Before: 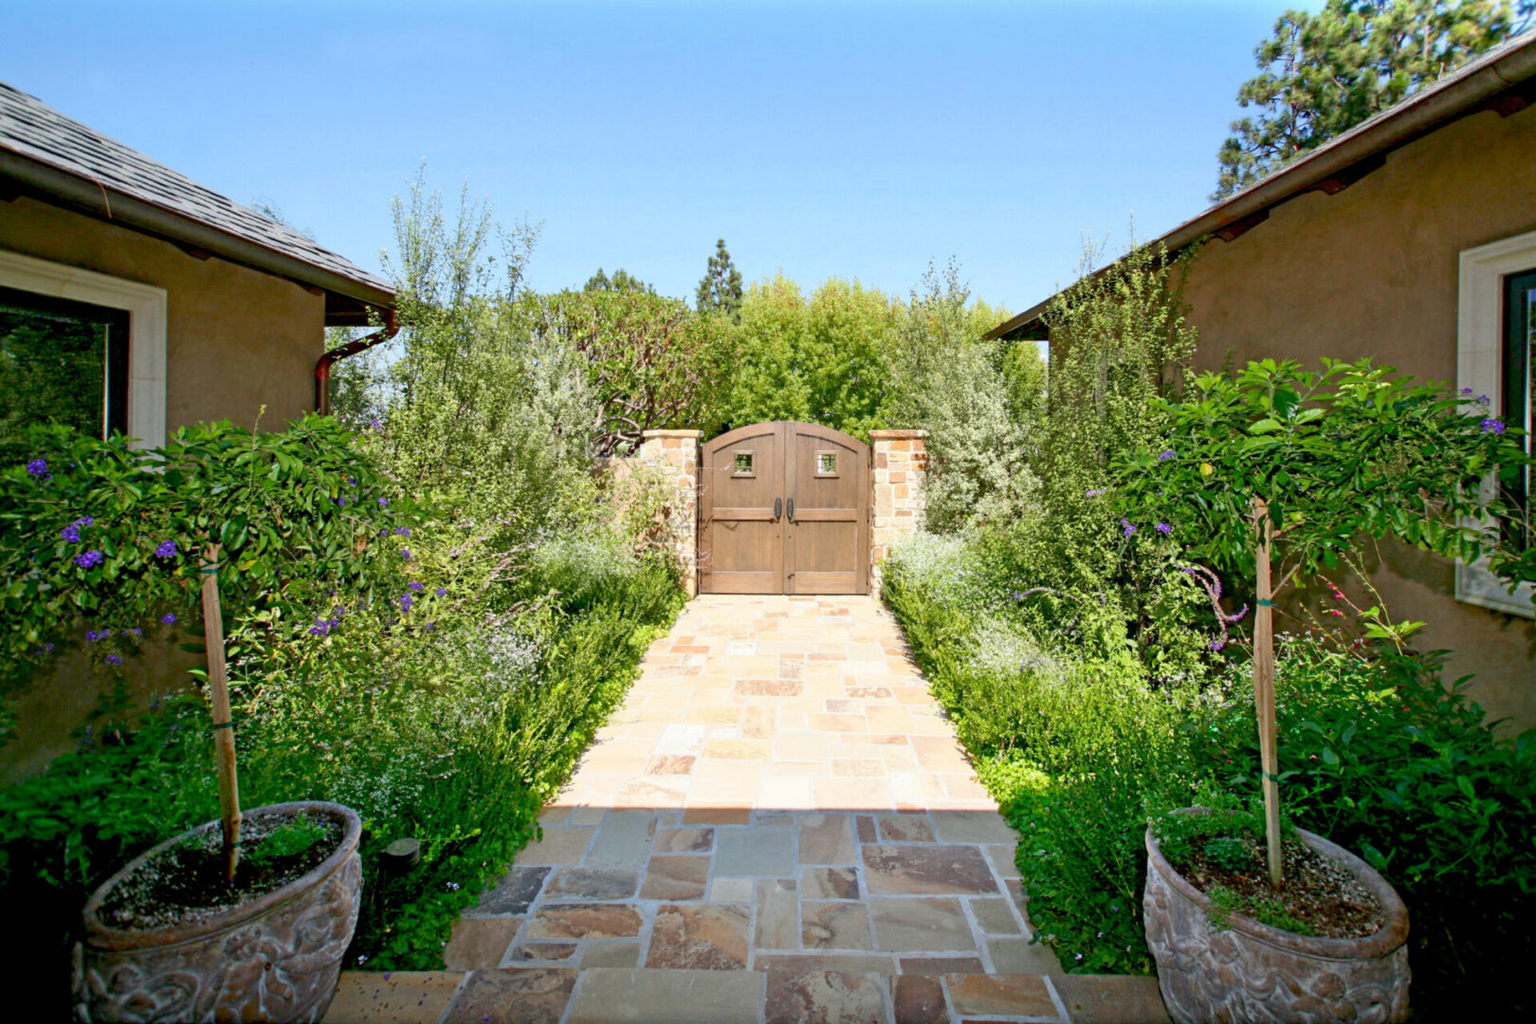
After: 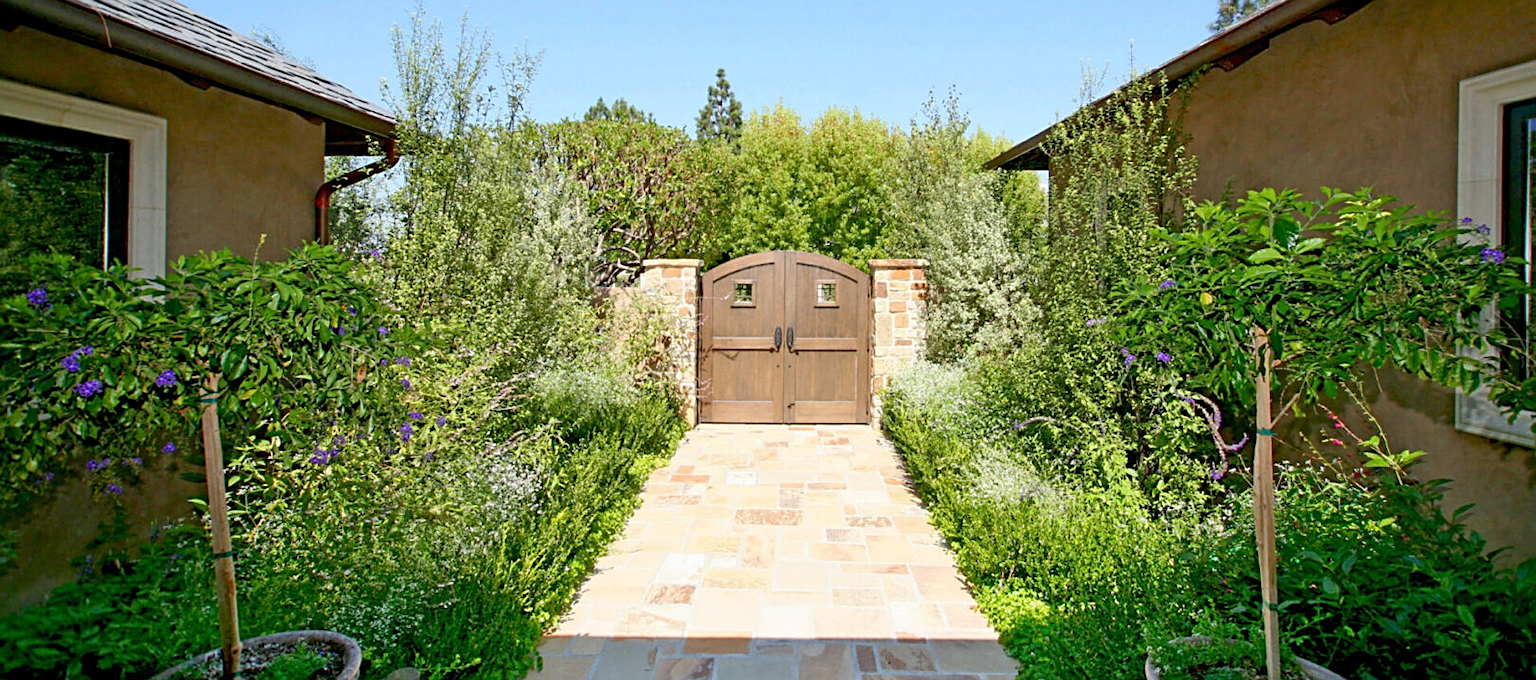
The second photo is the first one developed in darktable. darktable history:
sharpen: on, module defaults
crop: top 16.727%, bottom 16.727%
white balance: emerald 1
